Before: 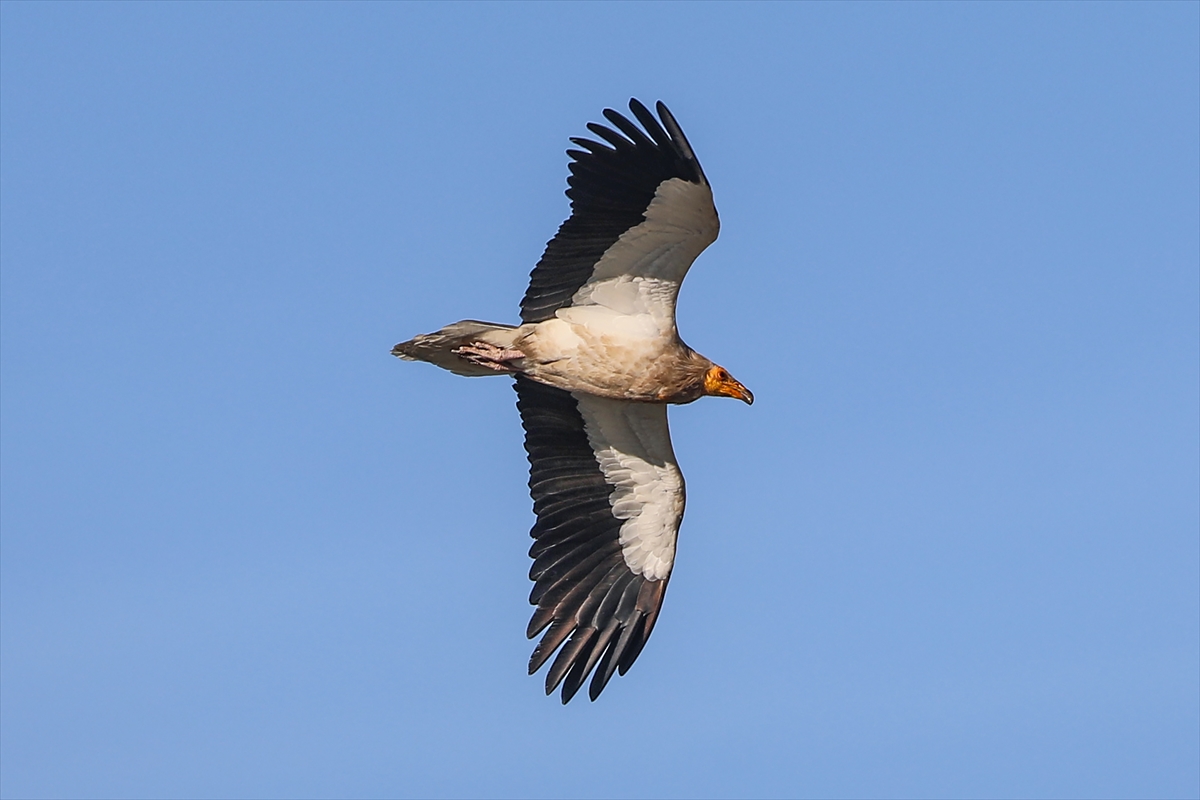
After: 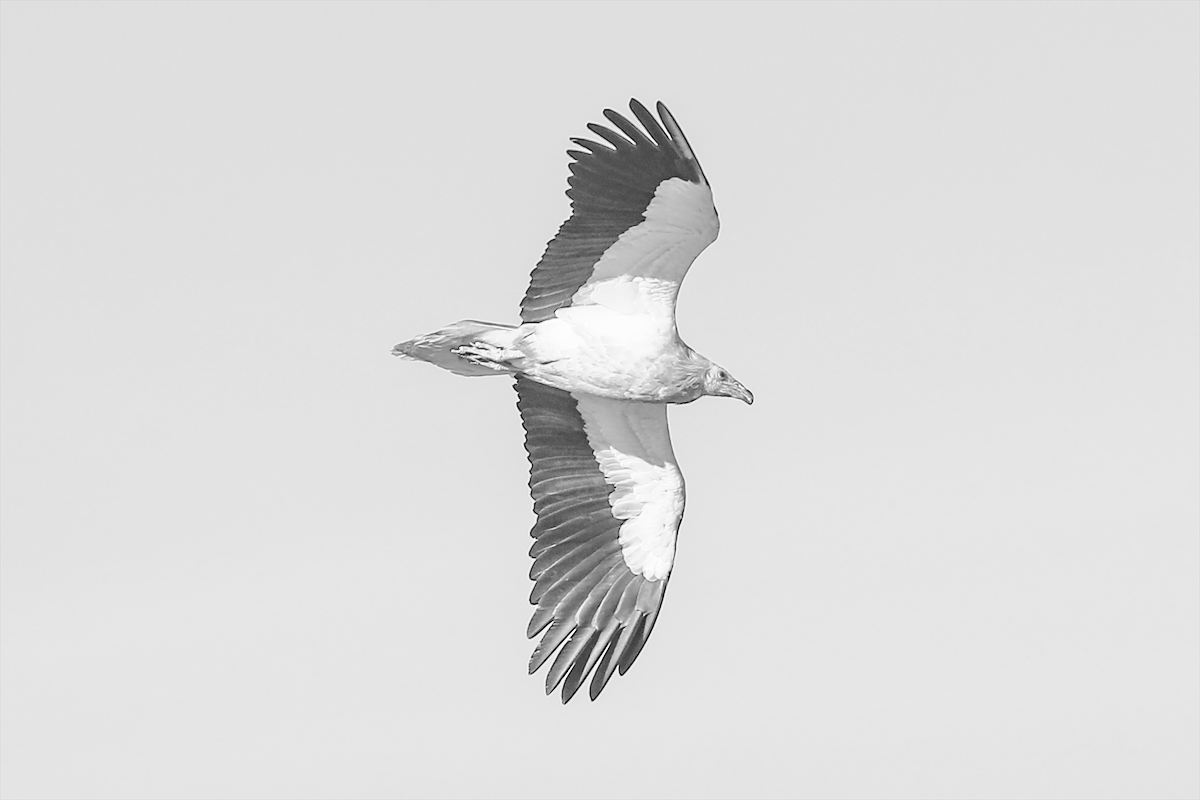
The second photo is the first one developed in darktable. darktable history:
tone curve: curves: ch0 [(0, 0) (0.003, 0) (0.011, 0.002) (0.025, 0.004) (0.044, 0.007) (0.069, 0.015) (0.1, 0.025) (0.136, 0.04) (0.177, 0.09) (0.224, 0.152) (0.277, 0.239) (0.335, 0.335) (0.399, 0.43) (0.468, 0.524) (0.543, 0.621) (0.623, 0.712) (0.709, 0.792) (0.801, 0.871) (0.898, 0.951) (1, 1)], preserve colors none
color look up table: target L [101.33, 85.86, 87.37, 69.22, 66.45, 76.3, 65.65, 48.84, 49.73, 44.67, 30.57, 24.68, 11.06, 200.64, 72.15, 92.43, 81.64, 75.47, 62.88, 70.46, 67.25, 56.1, 44.96, 36.72, 45.86, 33.7, 82.05, 75.88, 71.73, 72.15, 71.73, 67.25, 57.75, 47.94, 55.8, 44.37, 53.98, 51.85, 36.72, 41.11, 27.93, 31.34, 16.74, 5.978, 70.89, 78.38, 59.81, 60.5, 25.54], target a [0.001, 0, 0, 0, -0.001, -0.001, 0, 0.001 ×6, 0, 0, -0.004, 0 ×5, 0.001 ×5, 0 ×7, 0.001, 0, 0.001, 0, 0.001 ×7, -0.005, 0, 0, -0.003, 0.001], target b [-0.002, 0.003 ×4, 0.005, 0.003, -0.002, -0.002, -0.003, -0.005, -0.004, -0.002, 0, 0.005, 0.034, 0.004, 0.004, 0, 0.005, 0.003, -0.002, -0.003, -0.003, -0.003, -0.004, 0.004, 0.004, 0.005, 0.005, 0.005, 0.003, 0, -0.002, -0.002, -0.003, -0.002, -0.002, -0.003, -0.003, -0.004, -0.004, -0.003, -0.002, 0.004, 0.005, 0, -0.001, -0.004], num patches 49
